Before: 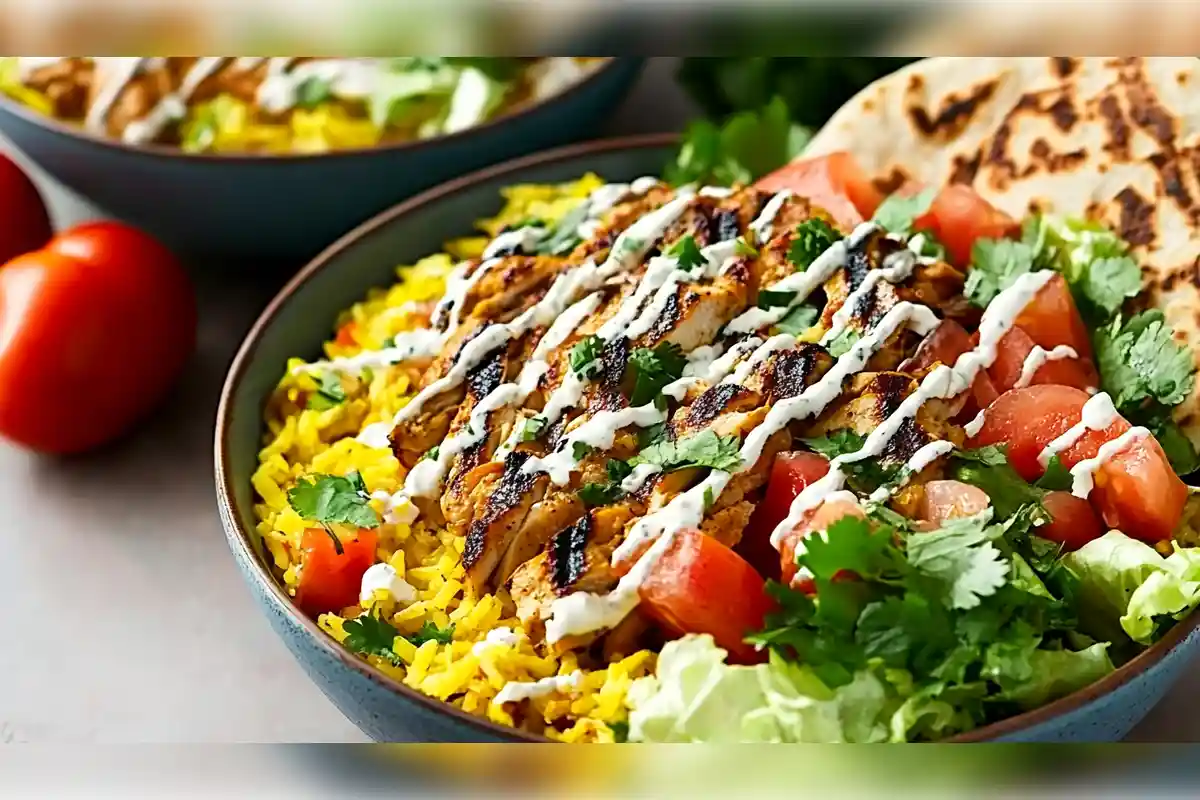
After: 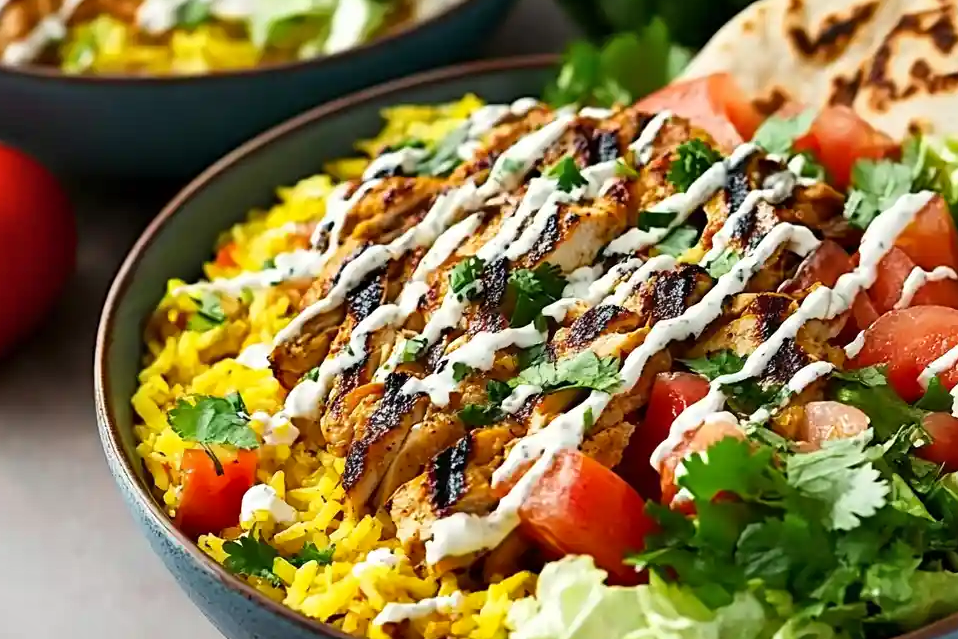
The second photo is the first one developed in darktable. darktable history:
crop and rotate: left 10.071%, top 10.071%, right 10.02%, bottom 10.02%
shadows and highlights: shadows color adjustment 97.66%, soften with gaussian
